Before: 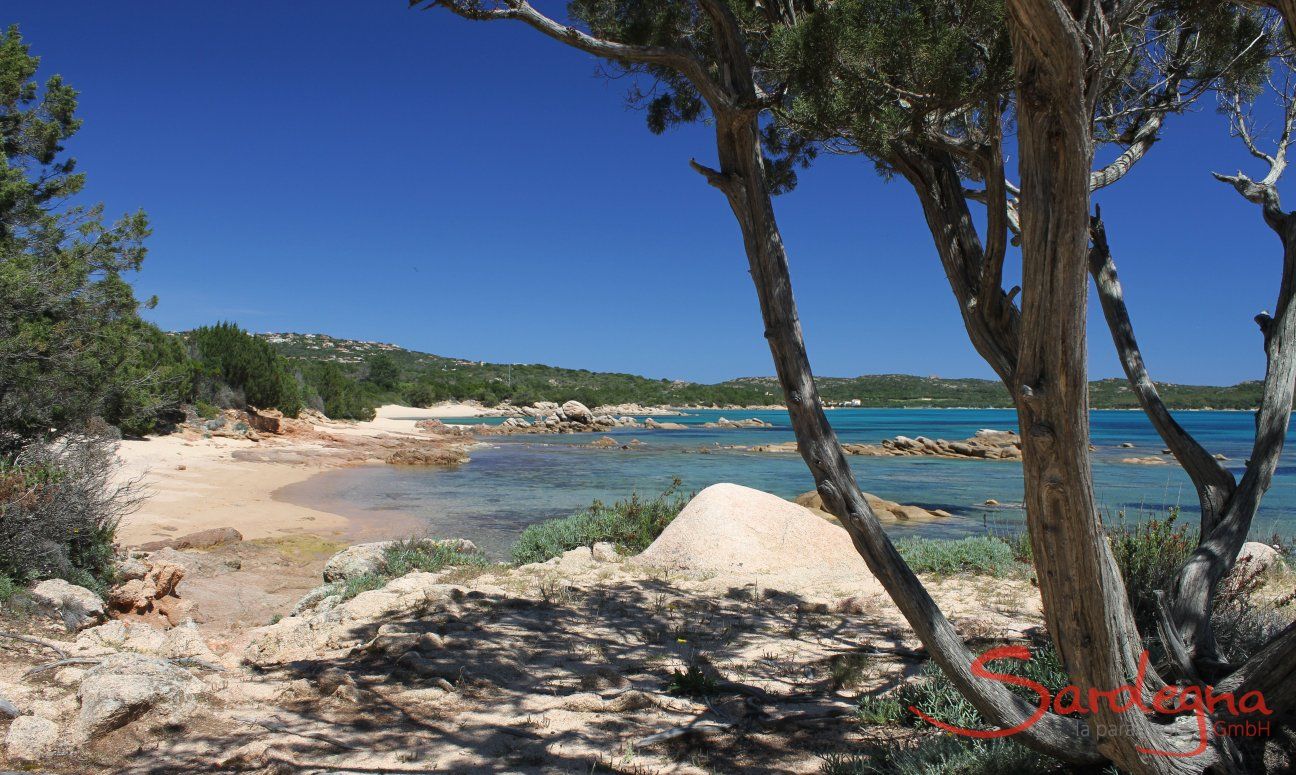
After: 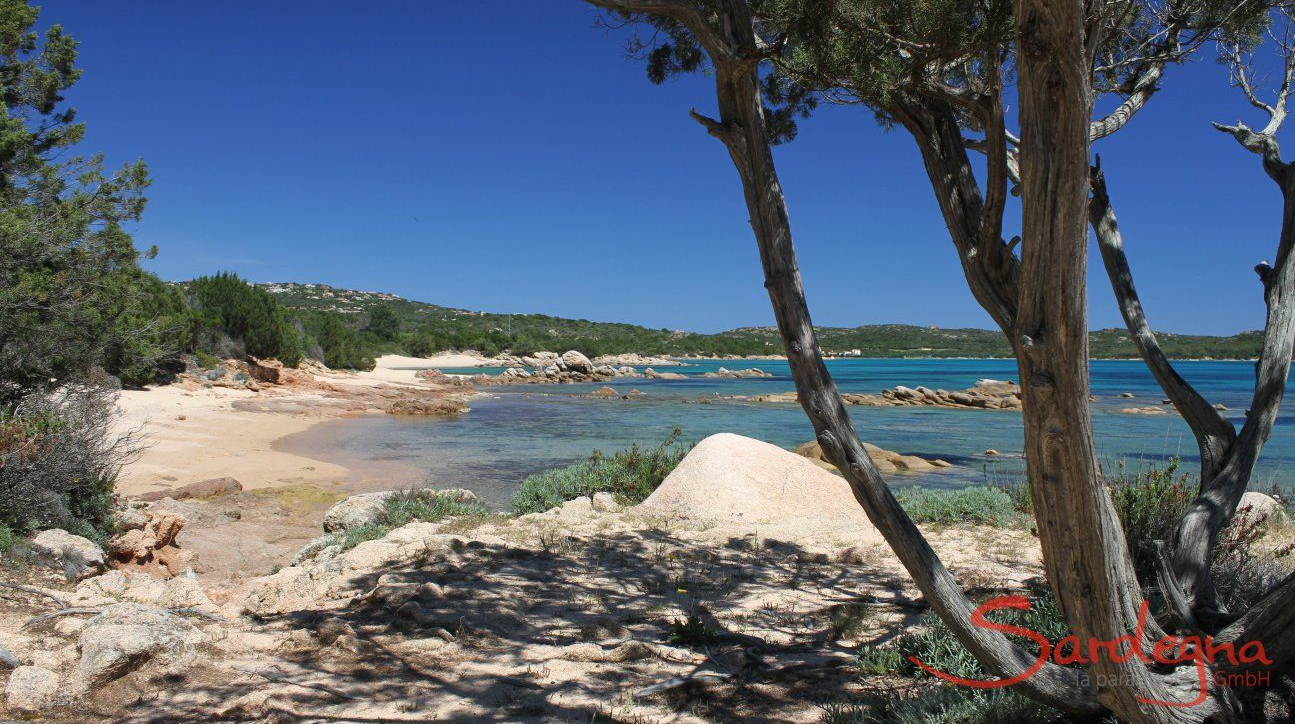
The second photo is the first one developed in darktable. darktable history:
crop and rotate: top 6.545%
